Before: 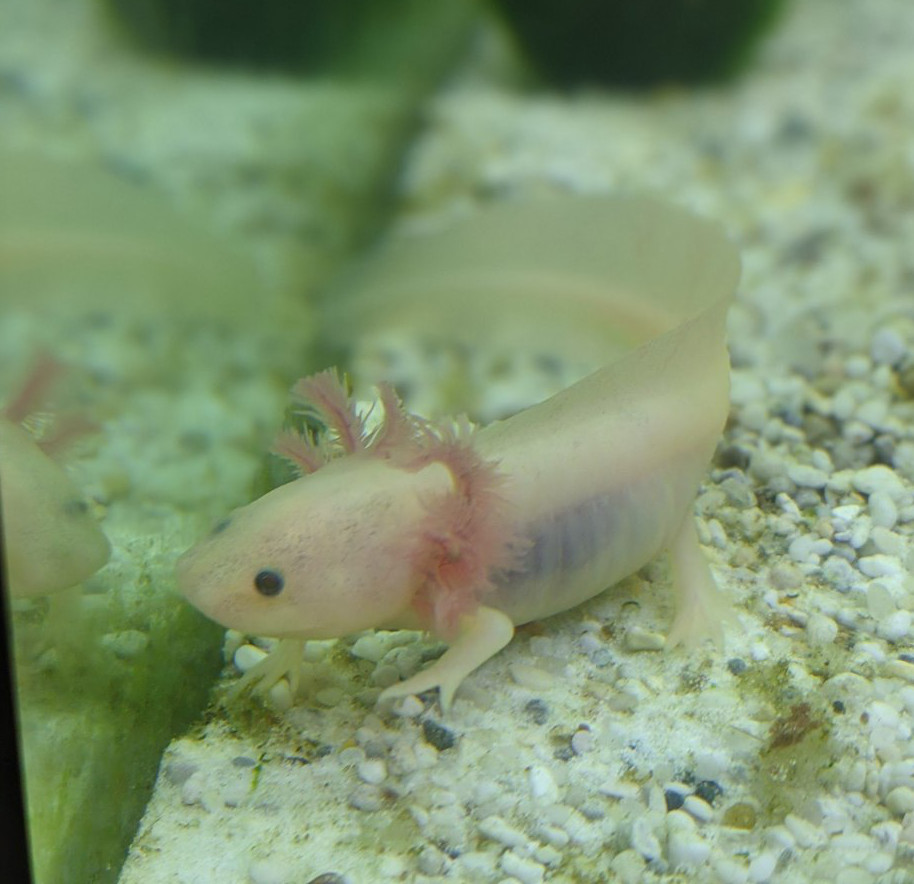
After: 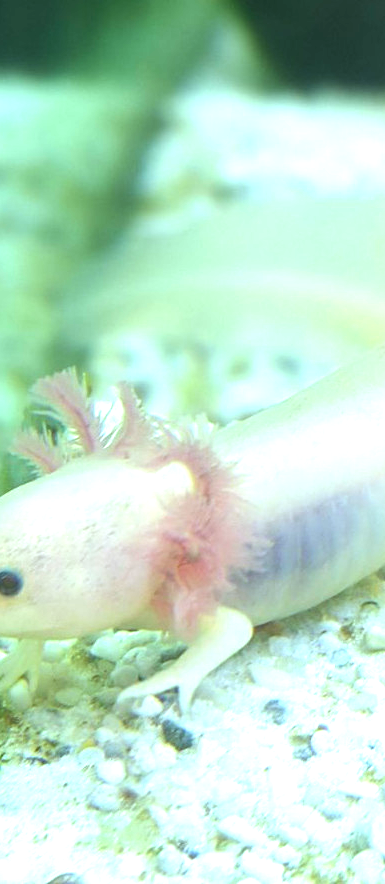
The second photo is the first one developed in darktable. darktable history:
color calibration: x 0.38, y 0.39, temperature 4086.04 K
tone equalizer: -8 EV -0.417 EV, -7 EV -0.389 EV, -6 EV -0.333 EV, -5 EV -0.222 EV, -3 EV 0.222 EV, -2 EV 0.333 EV, -1 EV 0.389 EV, +0 EV 0.417 EV, edges refinement/feathering 500, mask exposure compensation -1.57 EV, preserve details no
exposure: black level correction 0, exposure 1.2 EV, compensate exposure bias true, compensate highlight preservation false
crop: left 28.583%, right 29.231%
